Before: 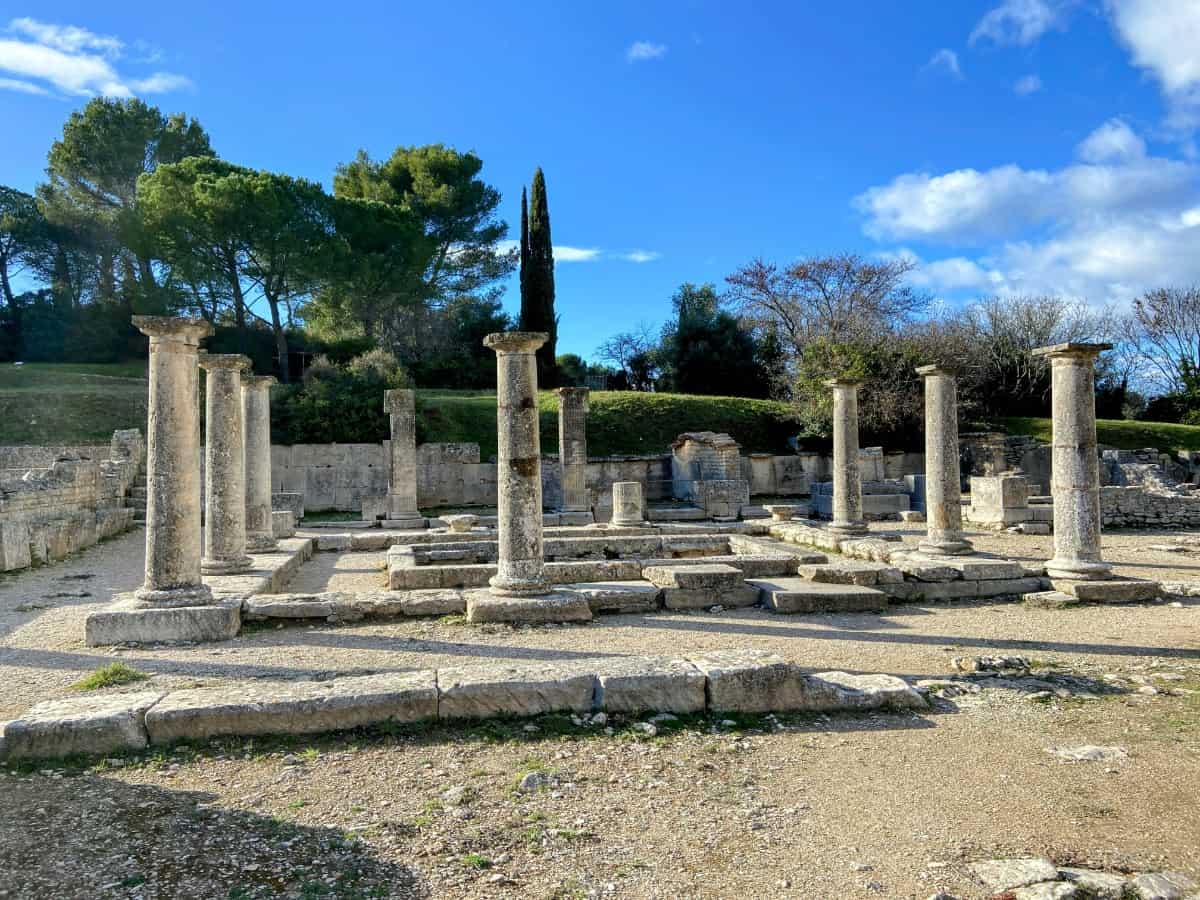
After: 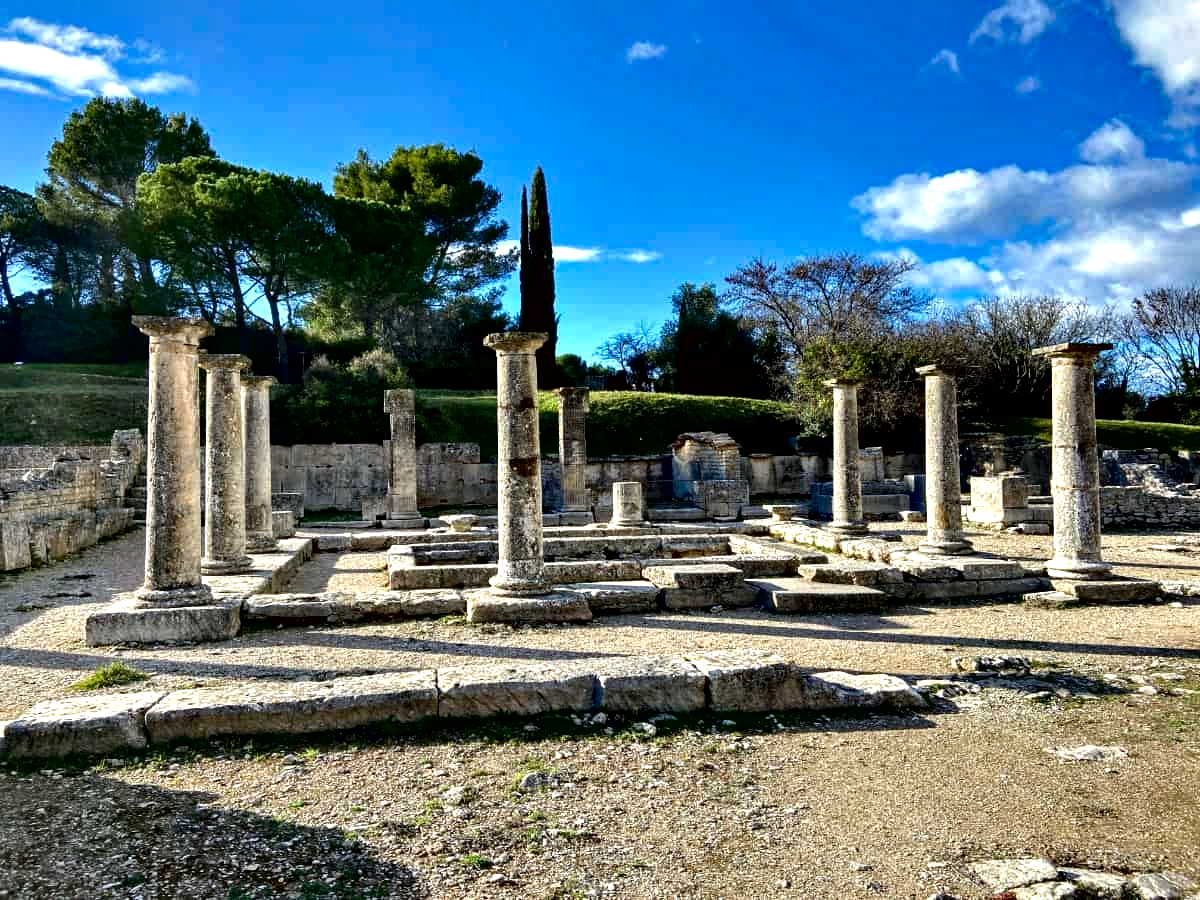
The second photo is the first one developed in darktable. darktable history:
contrast equalizer: octaves 7, y [[0.6 ×6], [0.55 ×6], [0 ×6], [0 ×6], [0 ×6]]
haze removal: strength 0.29, distance 0.257, compatibility mode true, adaptive false
contrast brightness saturation: brightness -0.086
